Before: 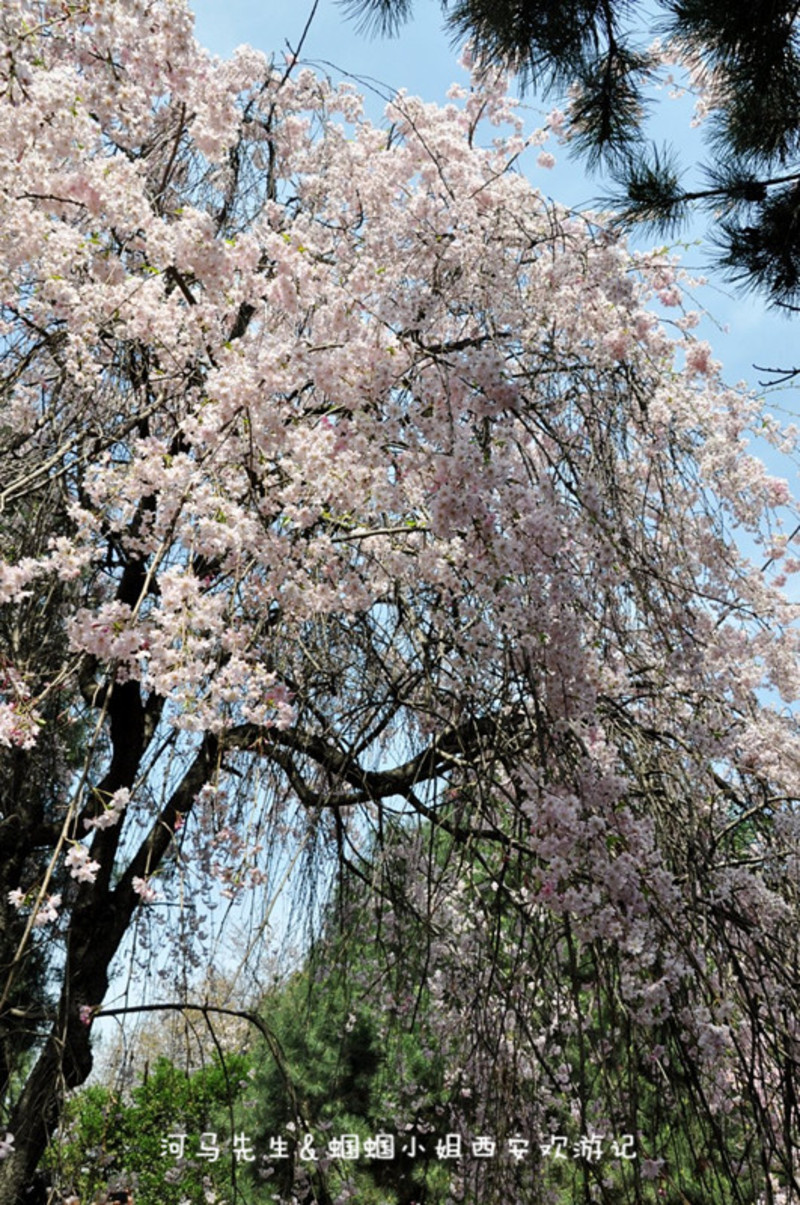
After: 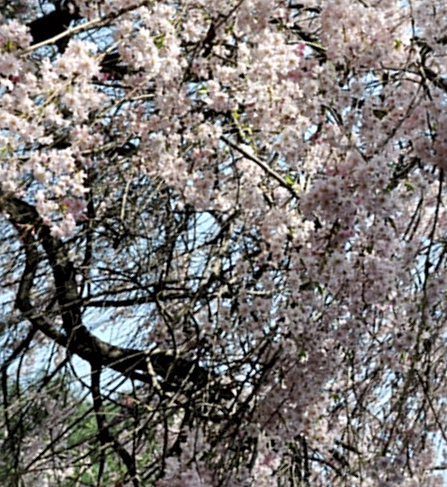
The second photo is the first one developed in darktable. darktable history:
sharpen: amount 0.204
crop and rotate: angle -45°, top 16.491%, right 0.924%, bottom 11.755%
local contrast: mode bilateral grid, contrast 24, coarseness 48, detail 151%, midtone range 0.2
contrast brightness saturation: saturation -0.05
